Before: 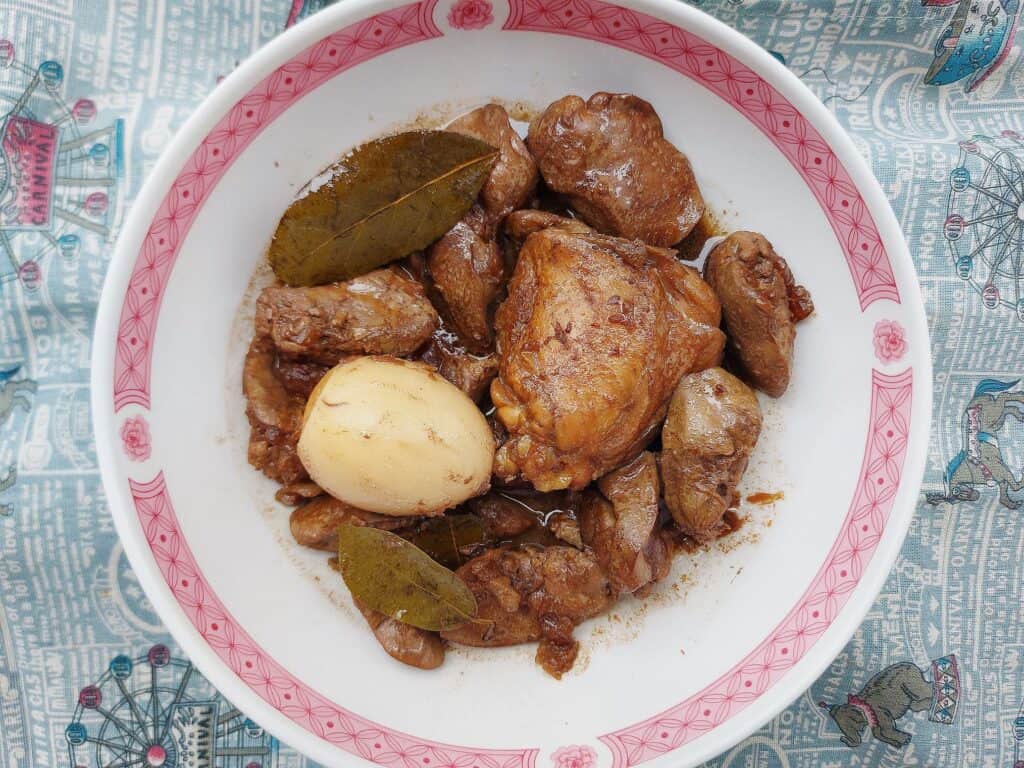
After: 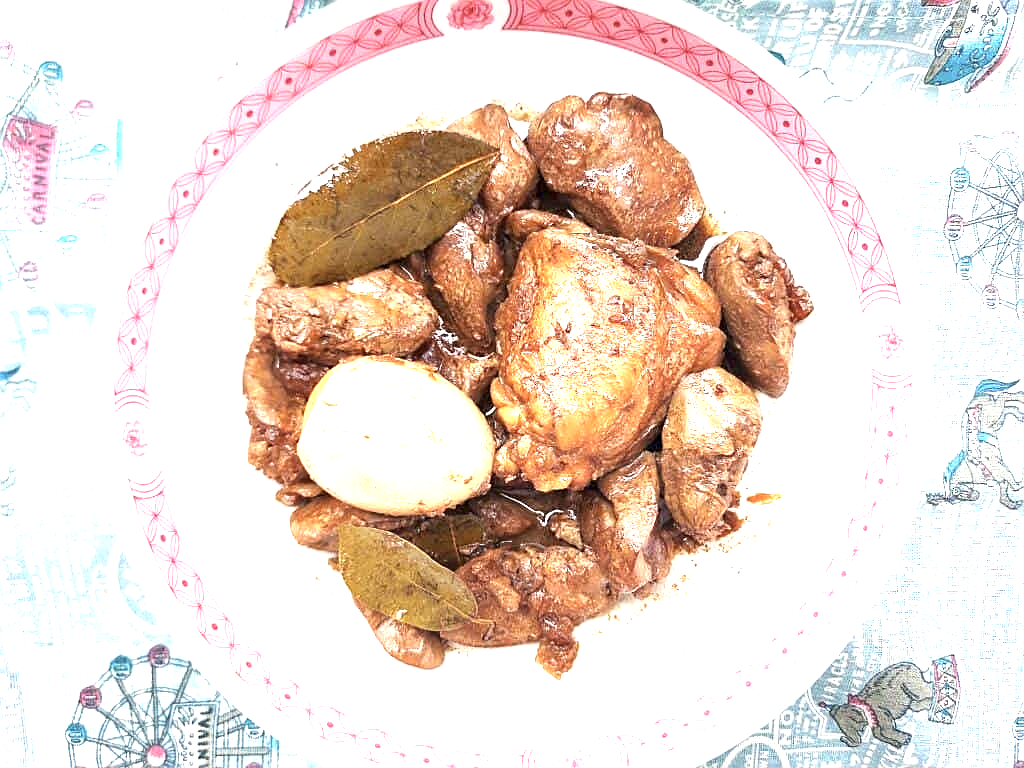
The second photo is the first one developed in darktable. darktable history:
sharpen: on, module defaults
exposure: black level correction 0.001, exposure 1.822 EV, compensate exposure bias true, compensate highlight preservation false
color correction: saturation 0.8
